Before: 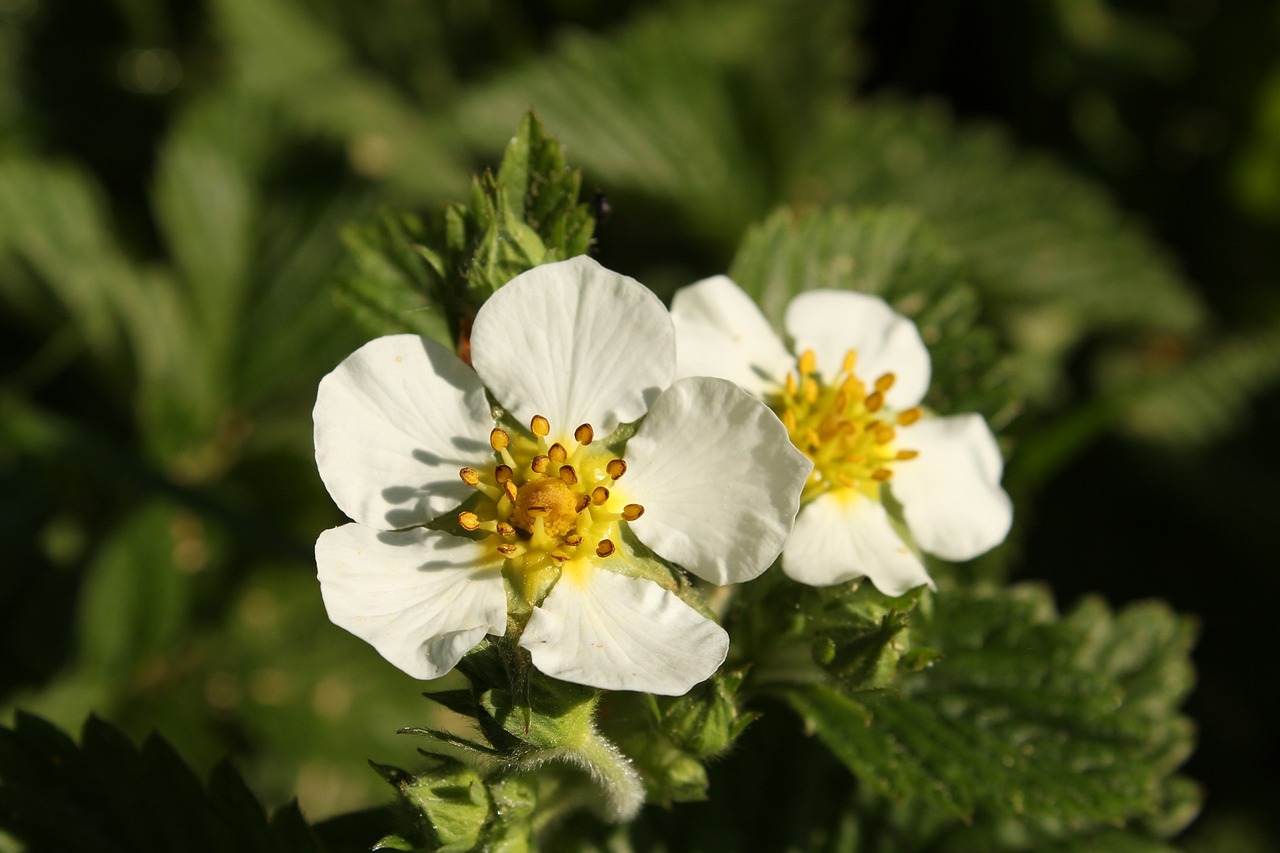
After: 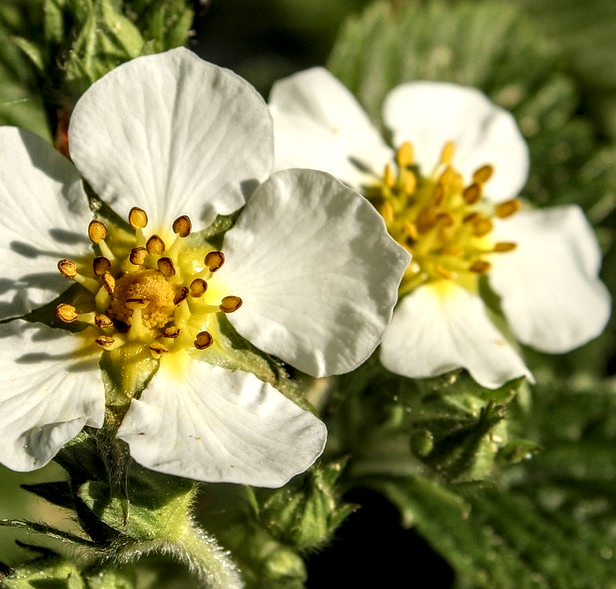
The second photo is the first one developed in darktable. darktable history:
crop: left 31.415%, top 24.407%, right 20.456%, bottom 6.449%
local contrast: highlights 5%, shadows 6%, detail 181%
exposure: black level correction 0.001, compensate highlight preservation false
